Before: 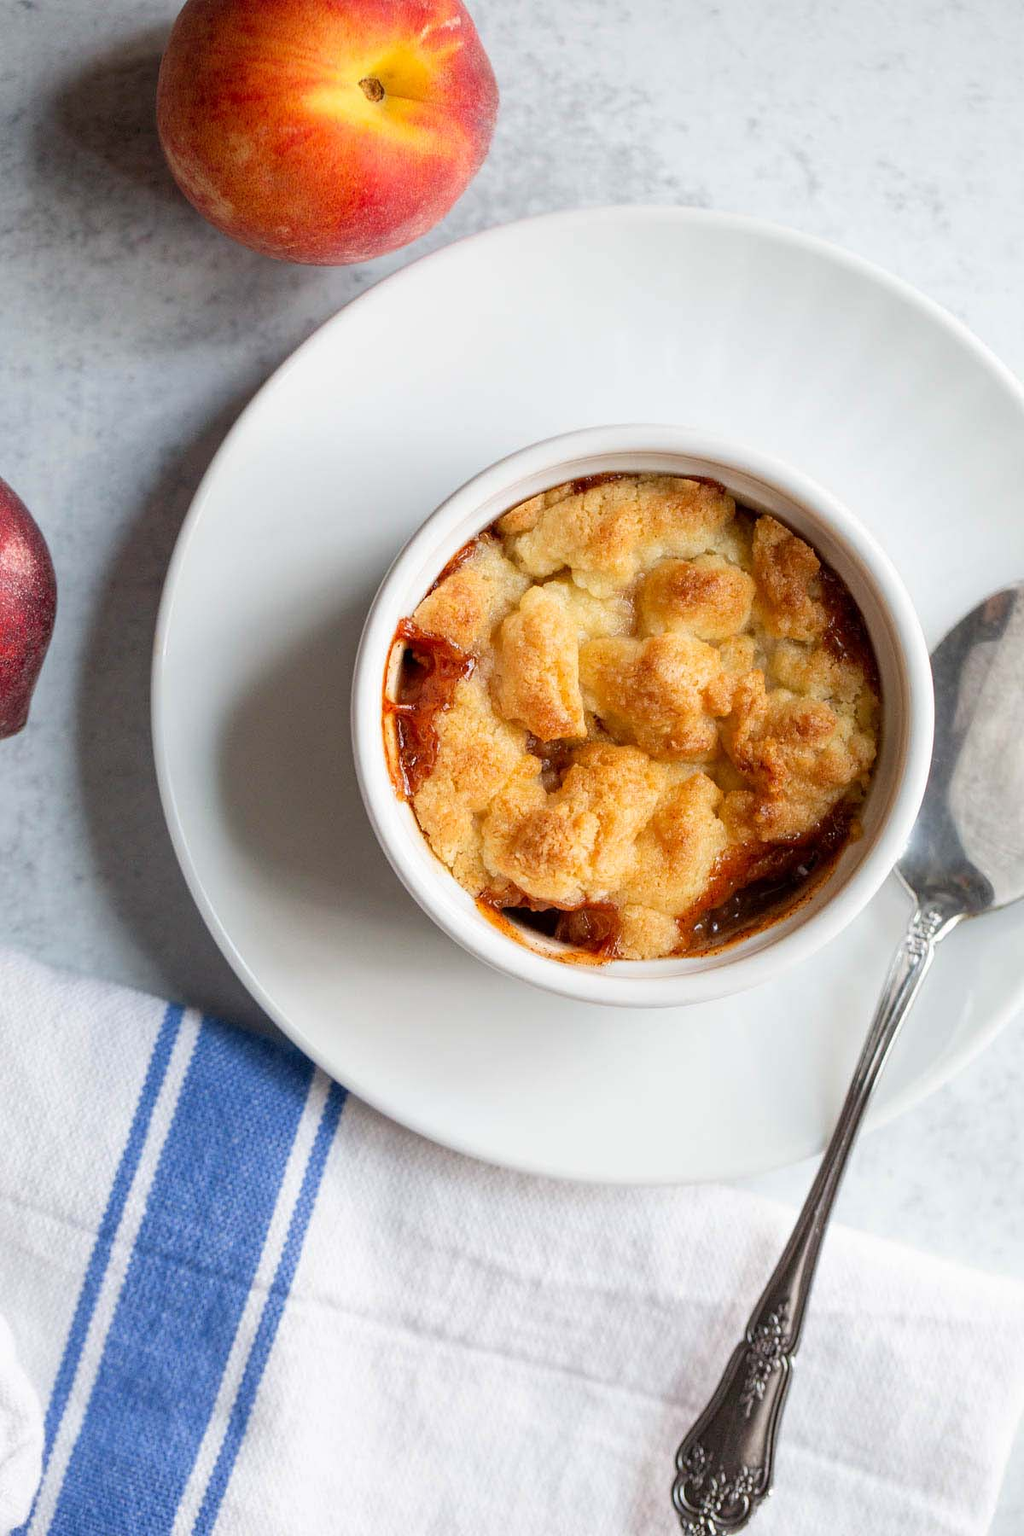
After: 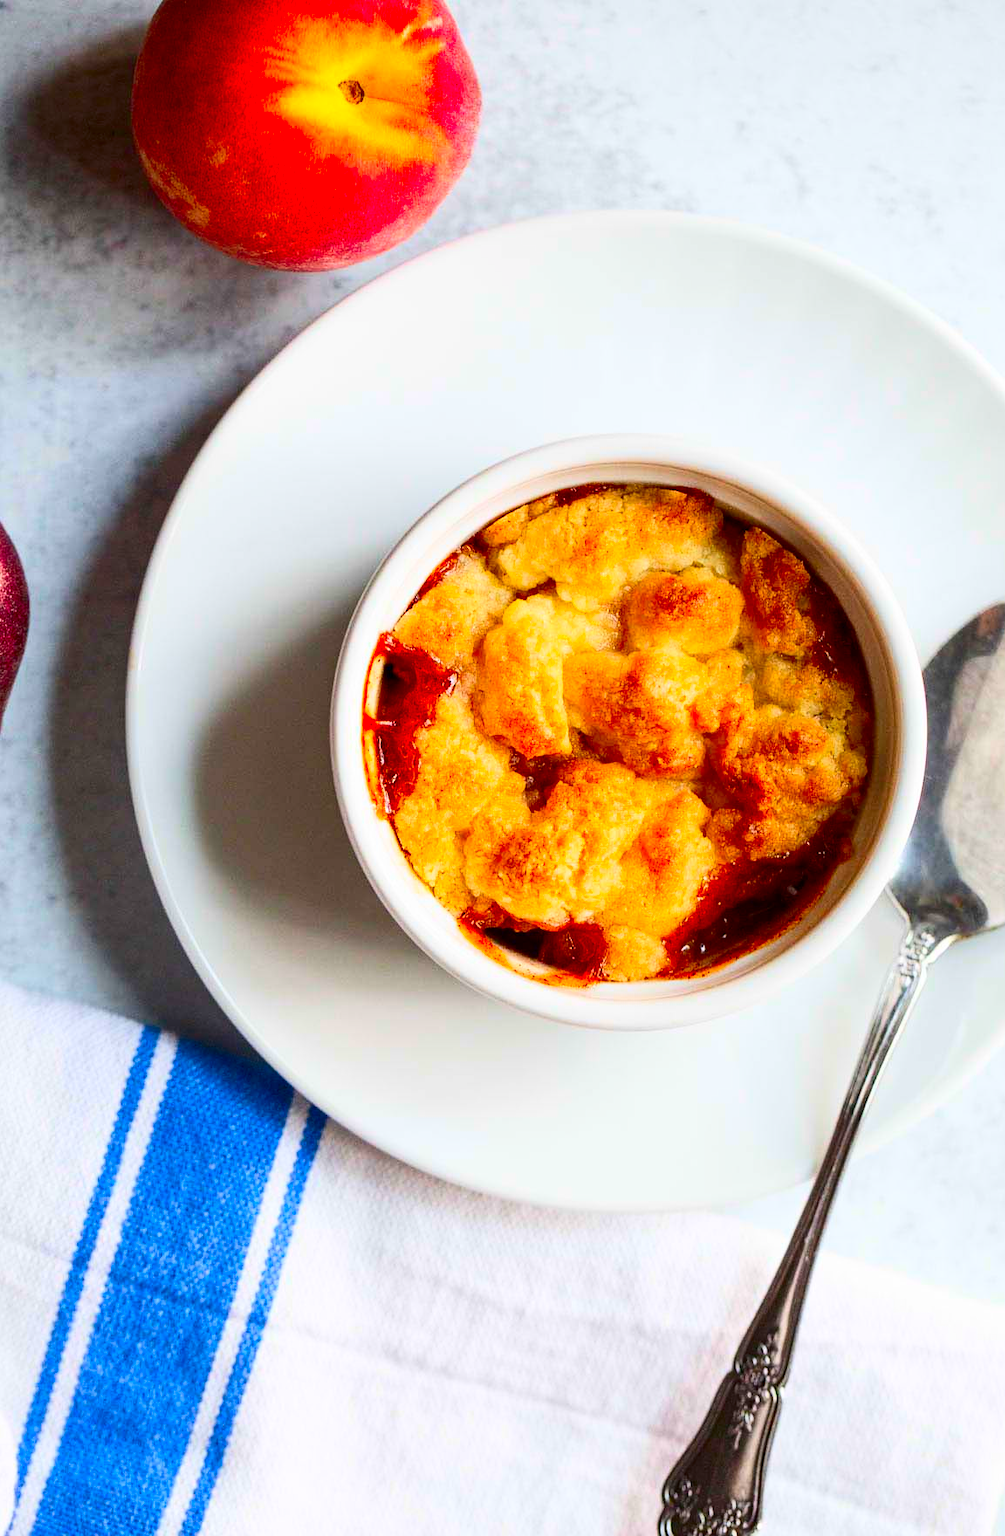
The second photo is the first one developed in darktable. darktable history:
crop and rotate: left 2.761%, right 1.198%, bottom 2.193%
contrast brightness saturation: contrast 0.257, brightness 0.014, saturation 0.85
